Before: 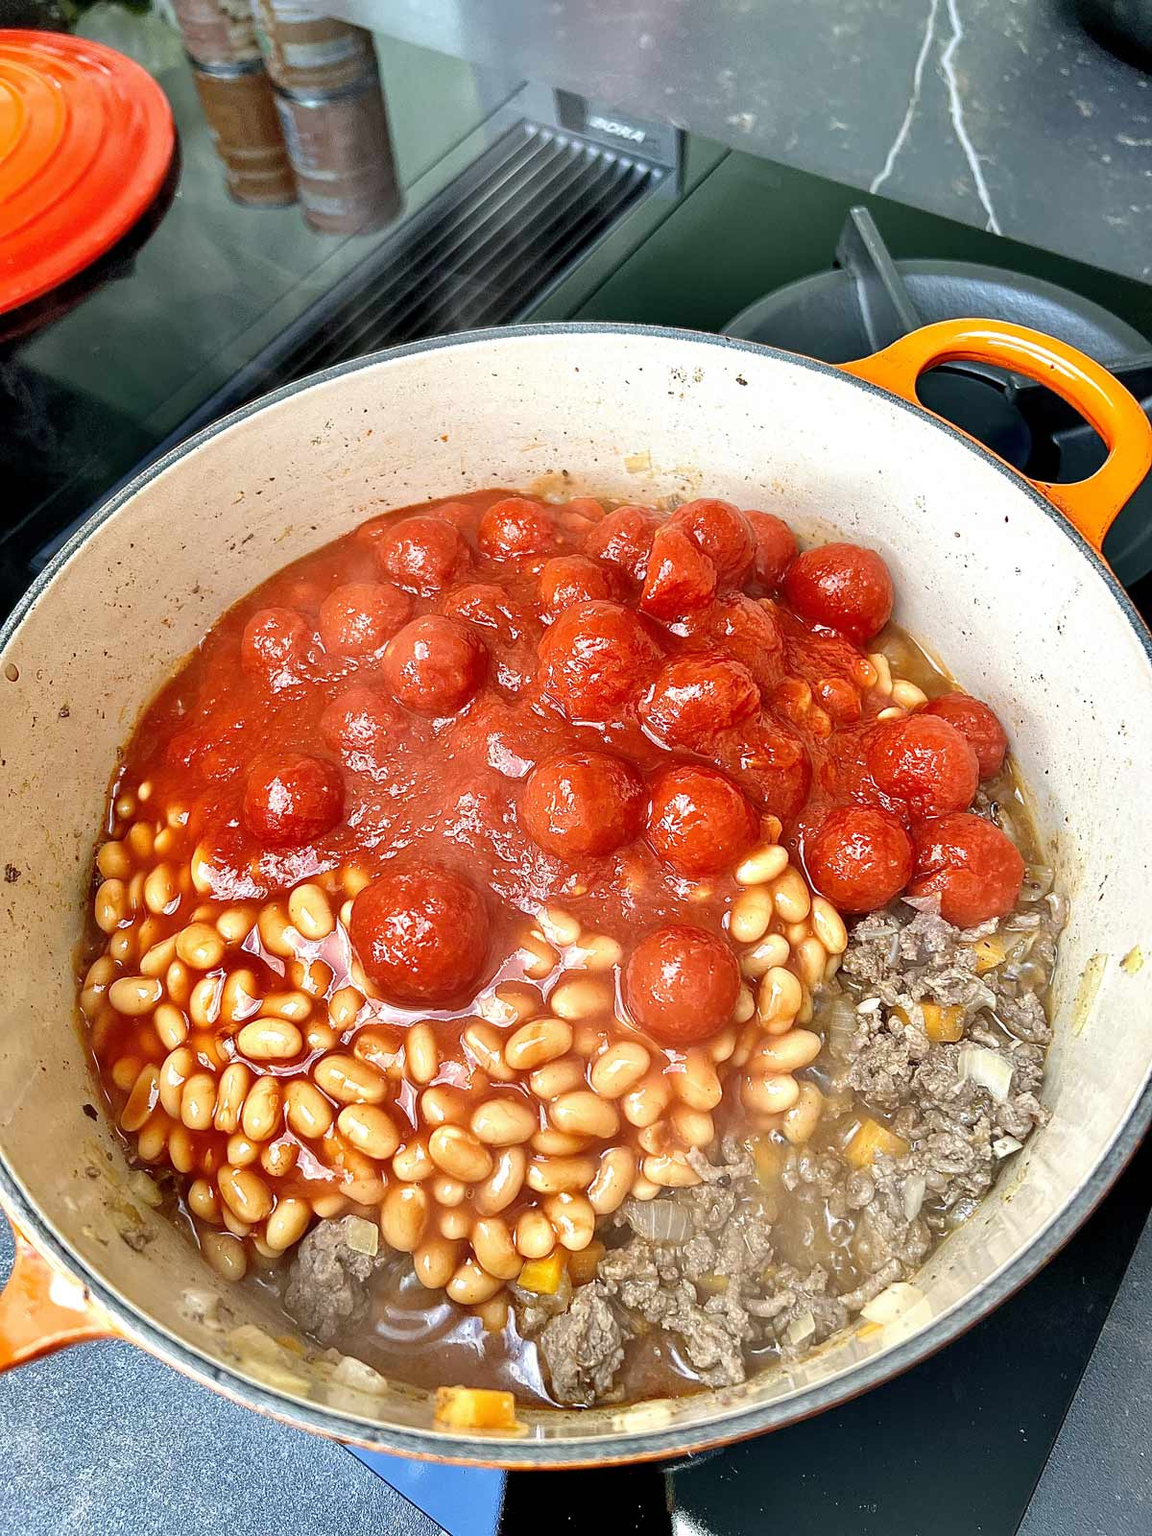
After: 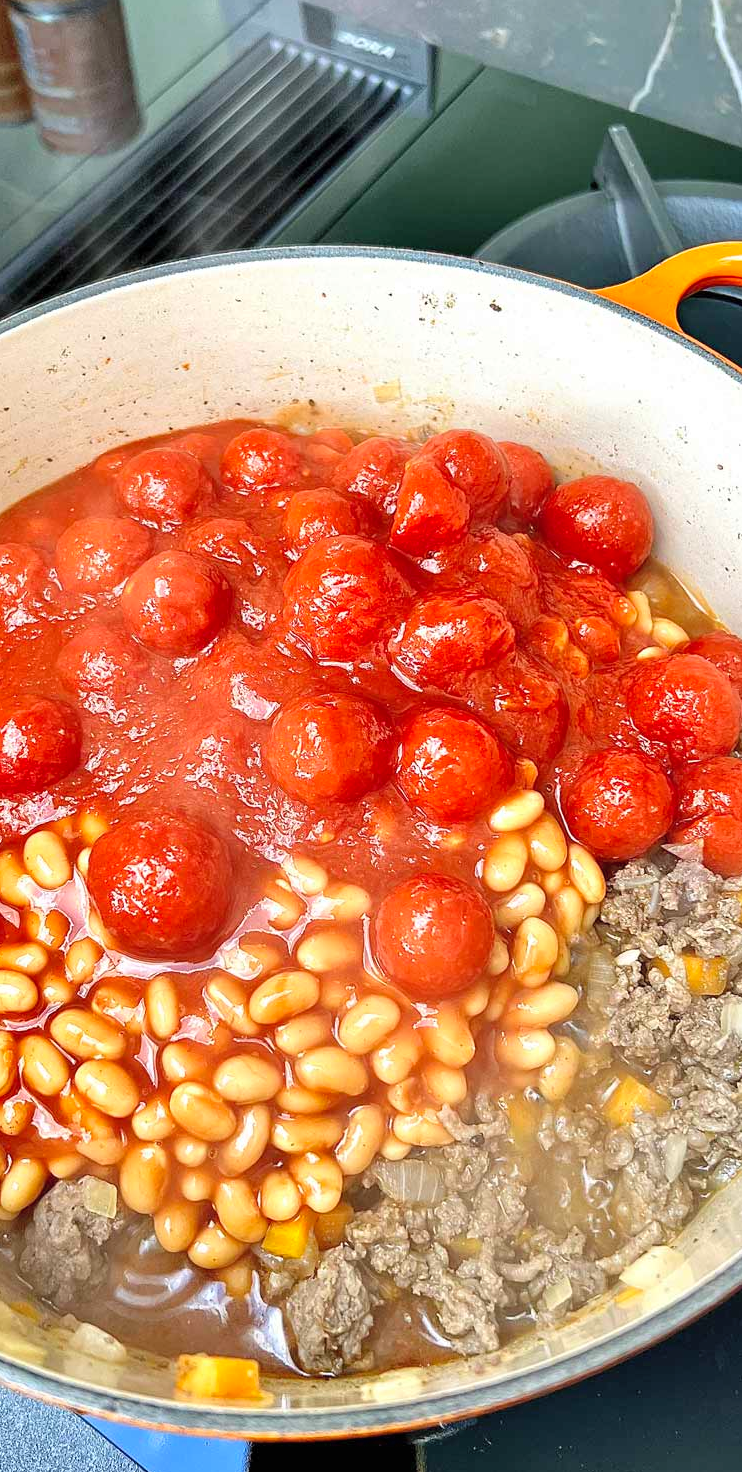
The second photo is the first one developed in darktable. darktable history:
crop and rotate: left 23.095%, top 5.648%, right 15.002%, bottom 2.339%
contrast brightness saturation: brightness 0.09, saturation 0.192
